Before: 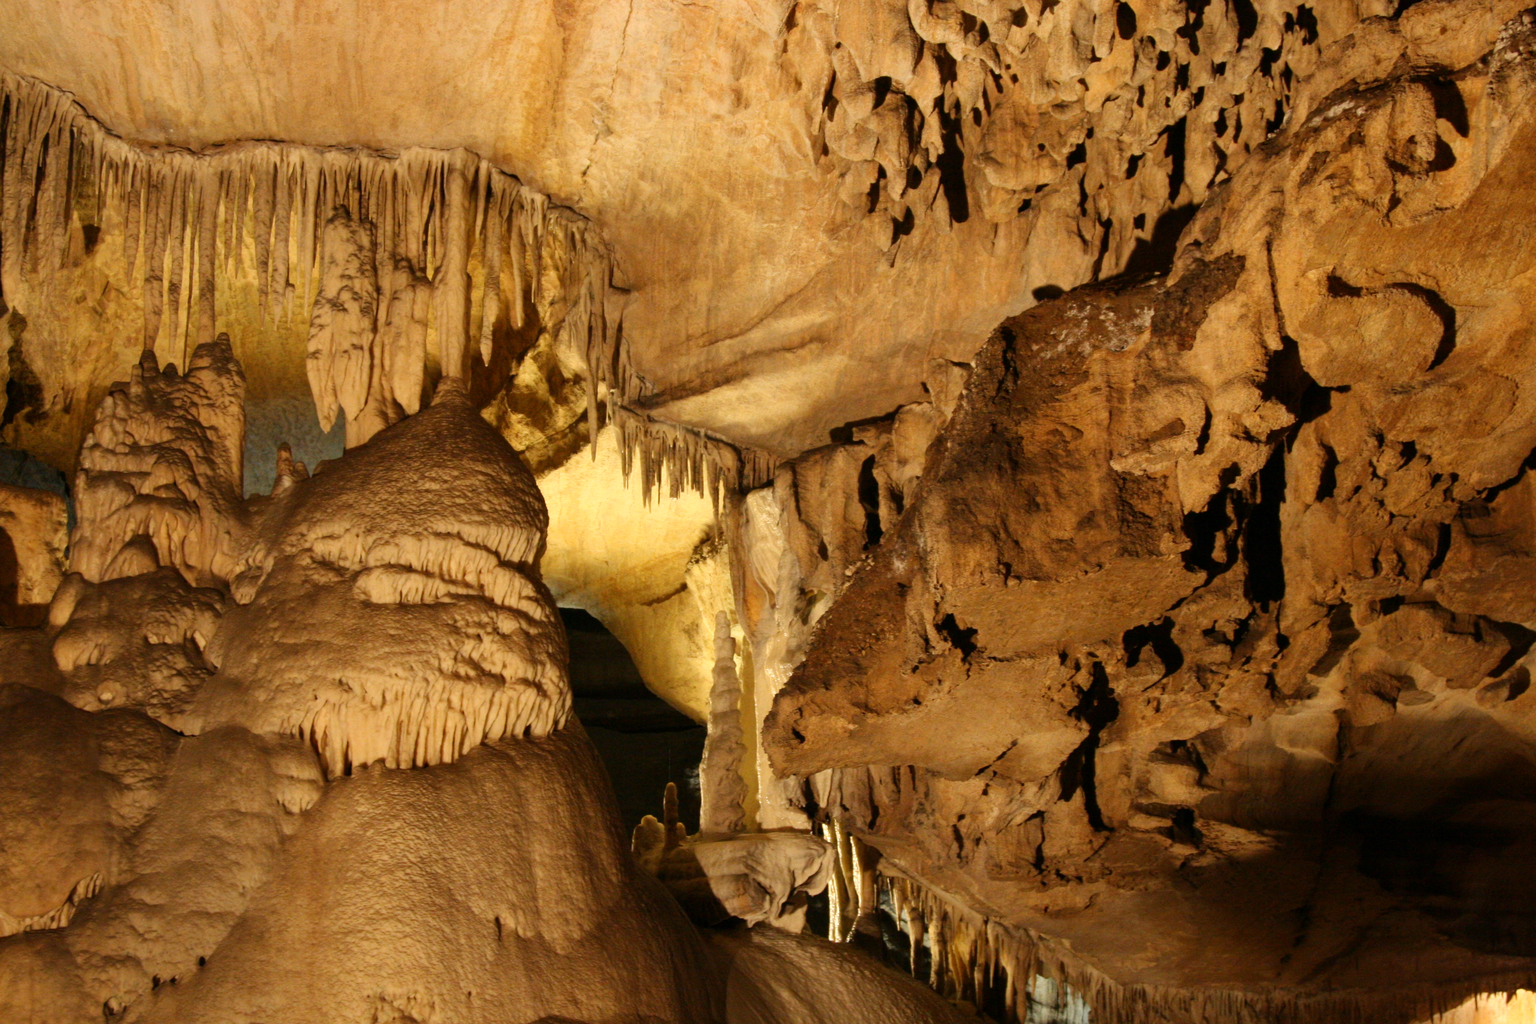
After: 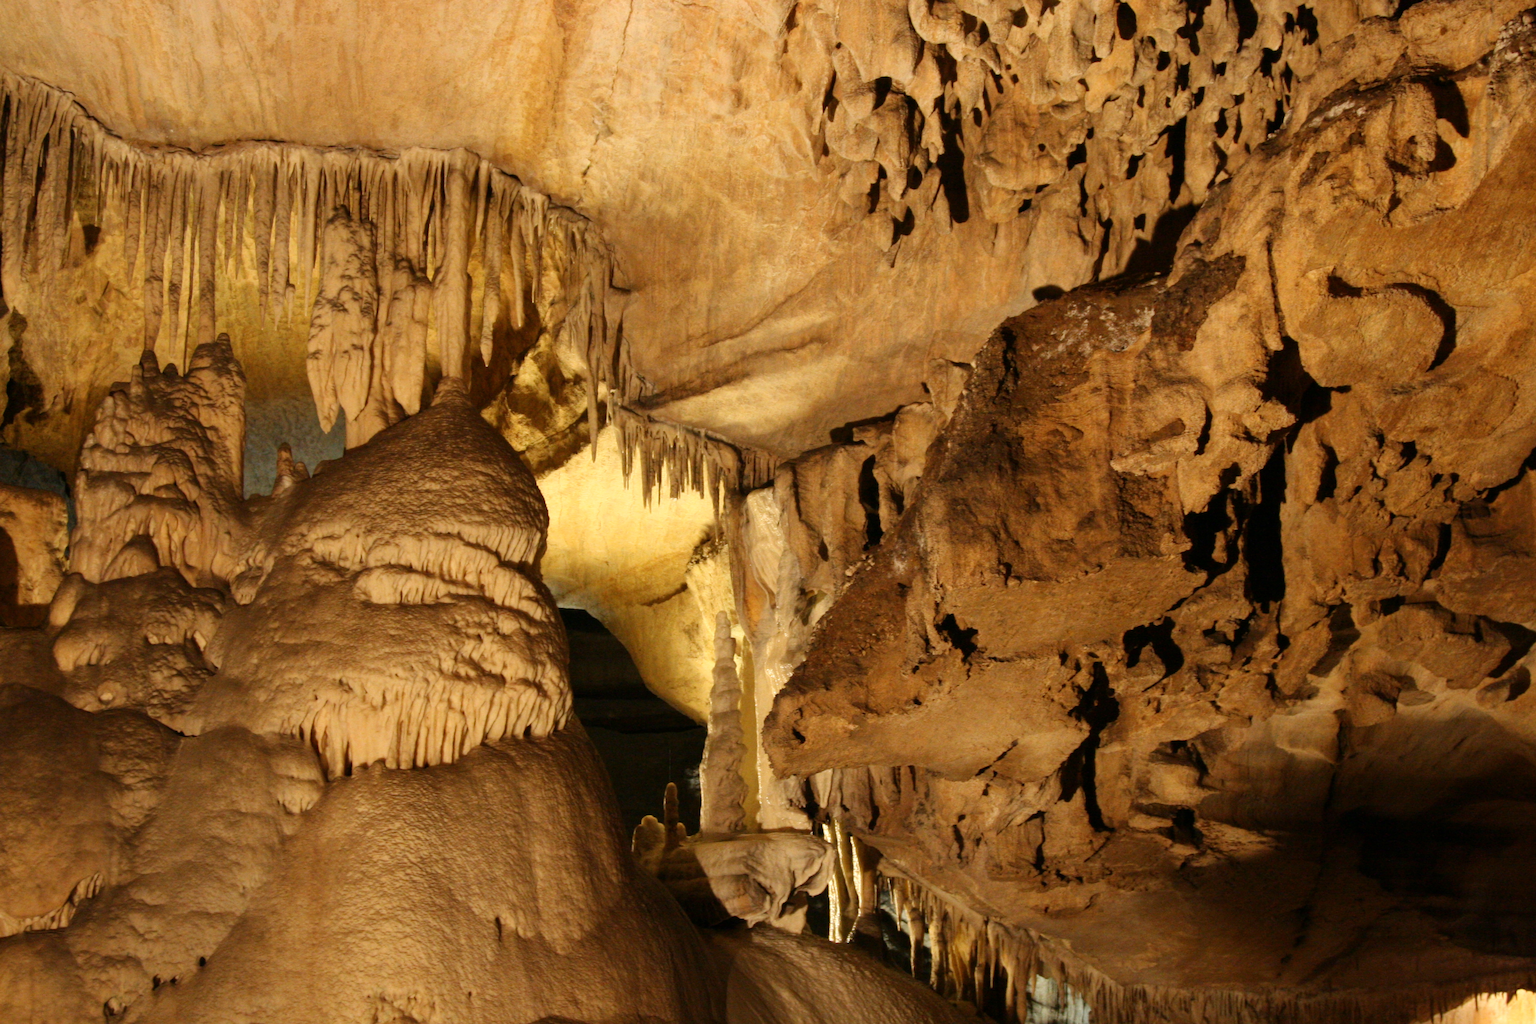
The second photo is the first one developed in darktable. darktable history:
color correction: highlights b* 0.033, saturation 0.98
